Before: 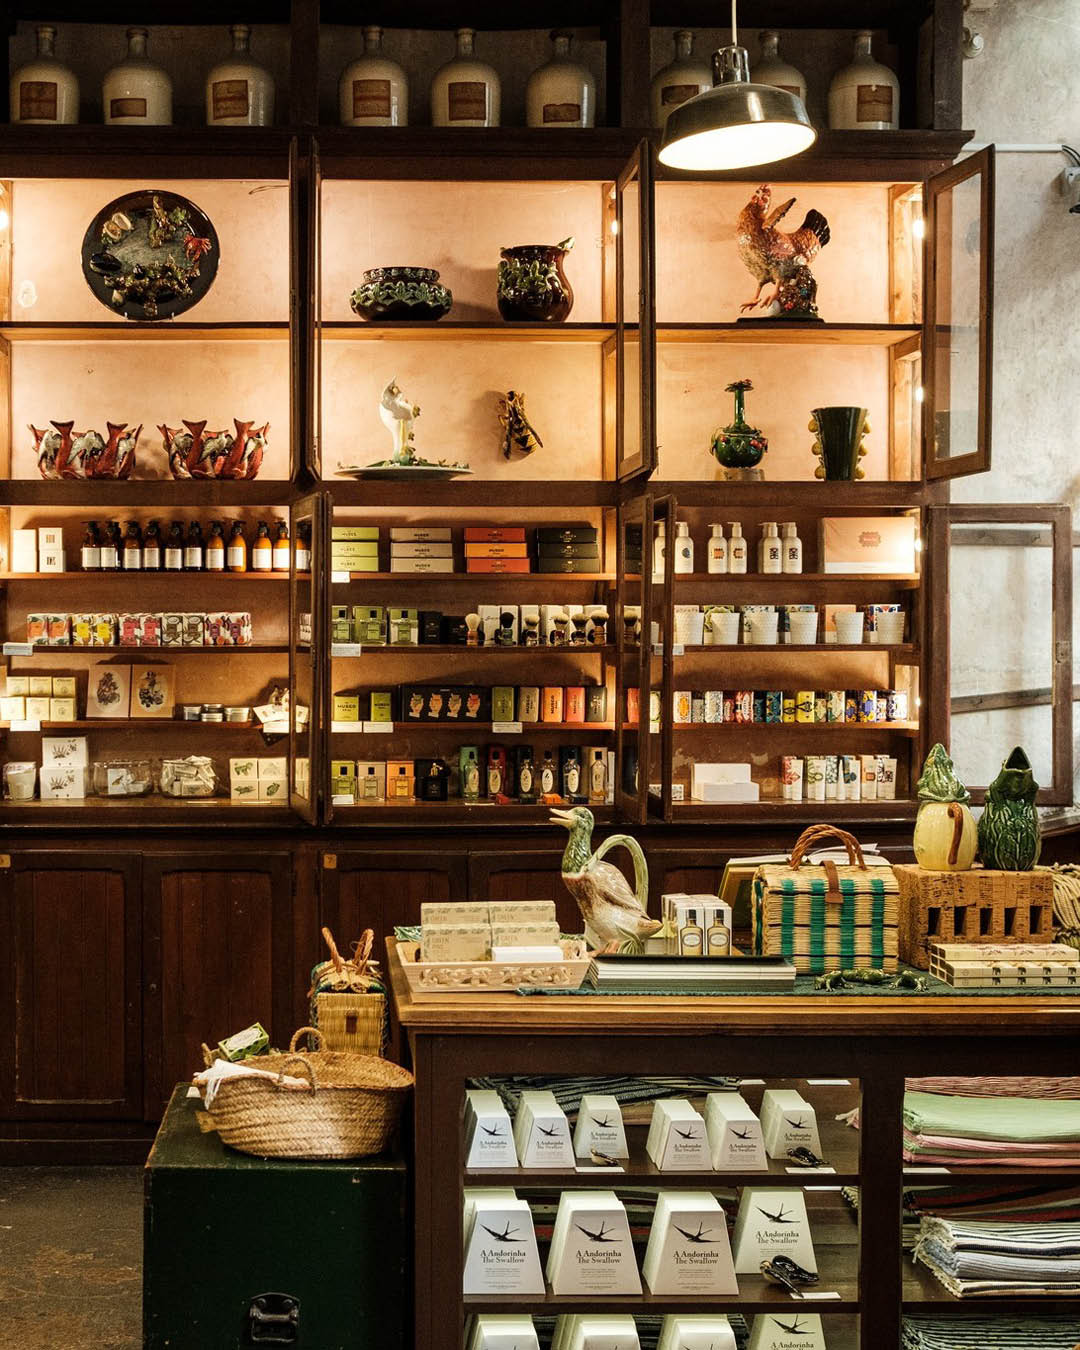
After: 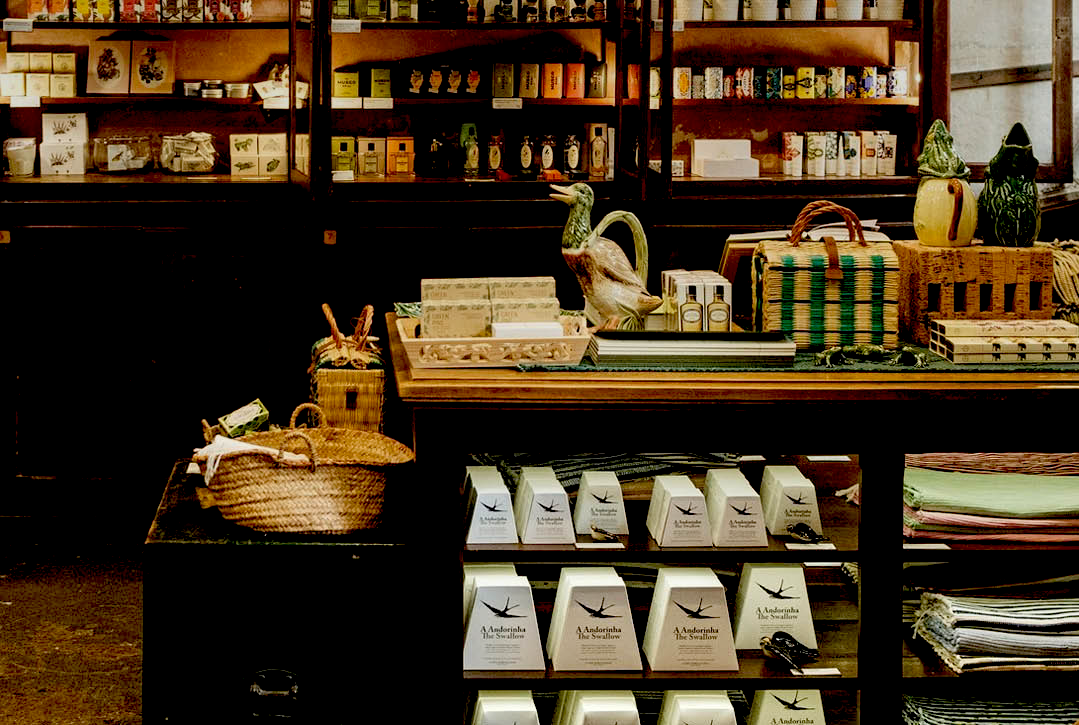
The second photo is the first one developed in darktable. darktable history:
crop and rotate: top 46.237%
exposure: black level correction 0.047, exposure 0.013 EV, compensate highlight preservation false
graduated density: on, module defaults
